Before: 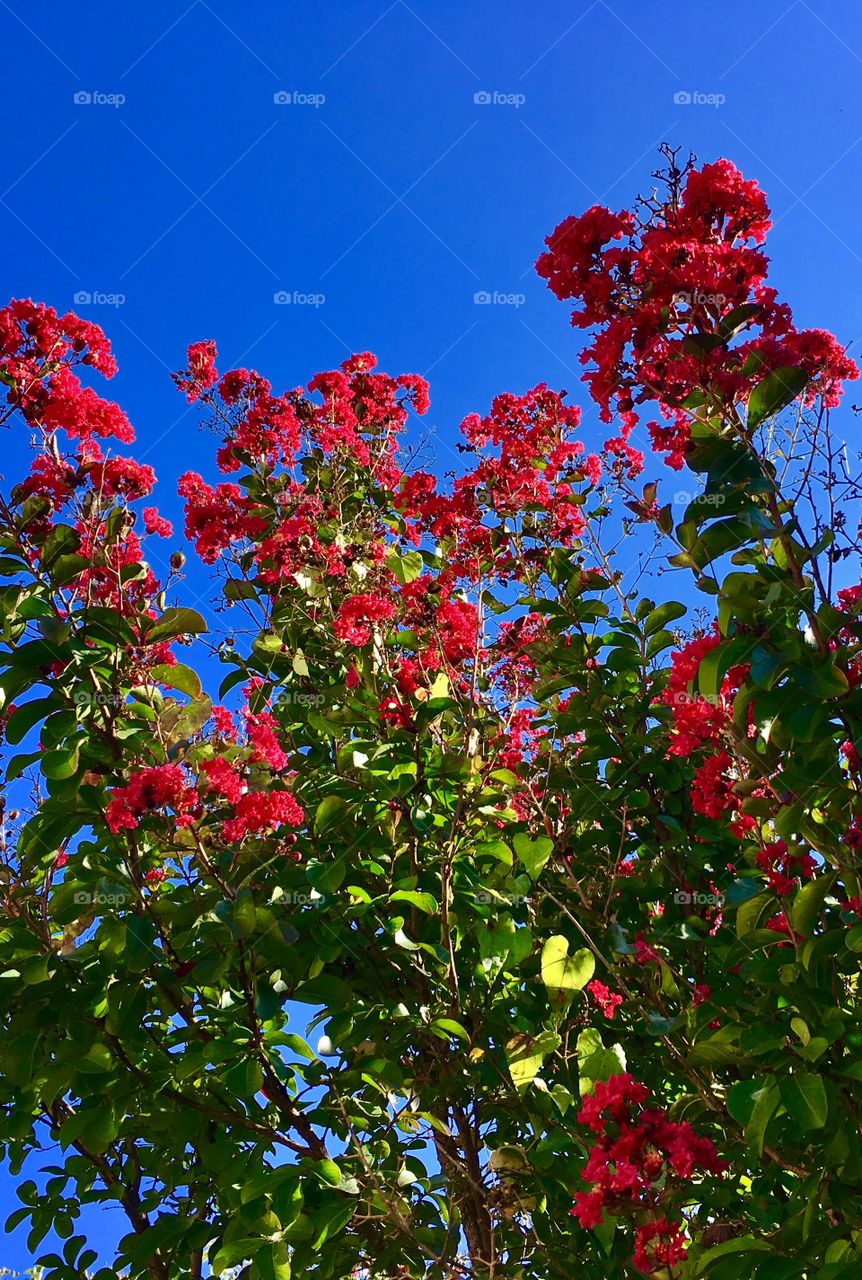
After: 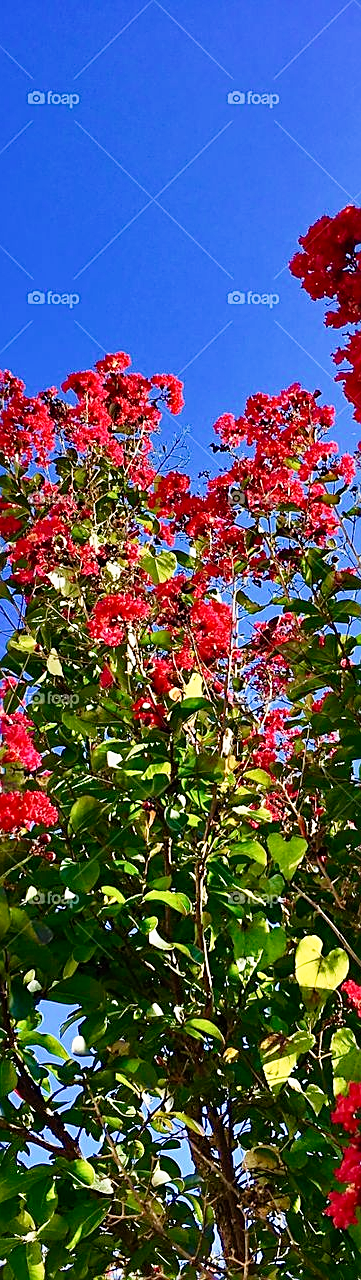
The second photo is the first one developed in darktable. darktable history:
crop: left 28.554%, right 29.501%
sharpen: amount 0.559
haze removal: compatibility mode true, adaptive false
tone curve: curves: ch0 [(0, 0) (0.062, 0.037) (0.142, 0.138) (0.359, 0.419) (0.469, 0.544) (0.634, 0.722) (0.839, 0.909) (0.998, 0.978)]; ch1 [(0, 0) (0.437, 0.408) (0.472, 0.47) (0.502, 0.503) (0.527, 0.523) (0.559, 0.573) (0.608, 0.665) (0.669, 0.748) (0.859, 0.899) (1, 1)]; ch2 [(0, 0) (0.33, 0.301) (0.421, 0.443) (0.473, 0.498) (0.502, 0.5) (0.535, 0.531) (0.575, 0.603) (0.608, 0.667) (1, 1)], preserve colors none
